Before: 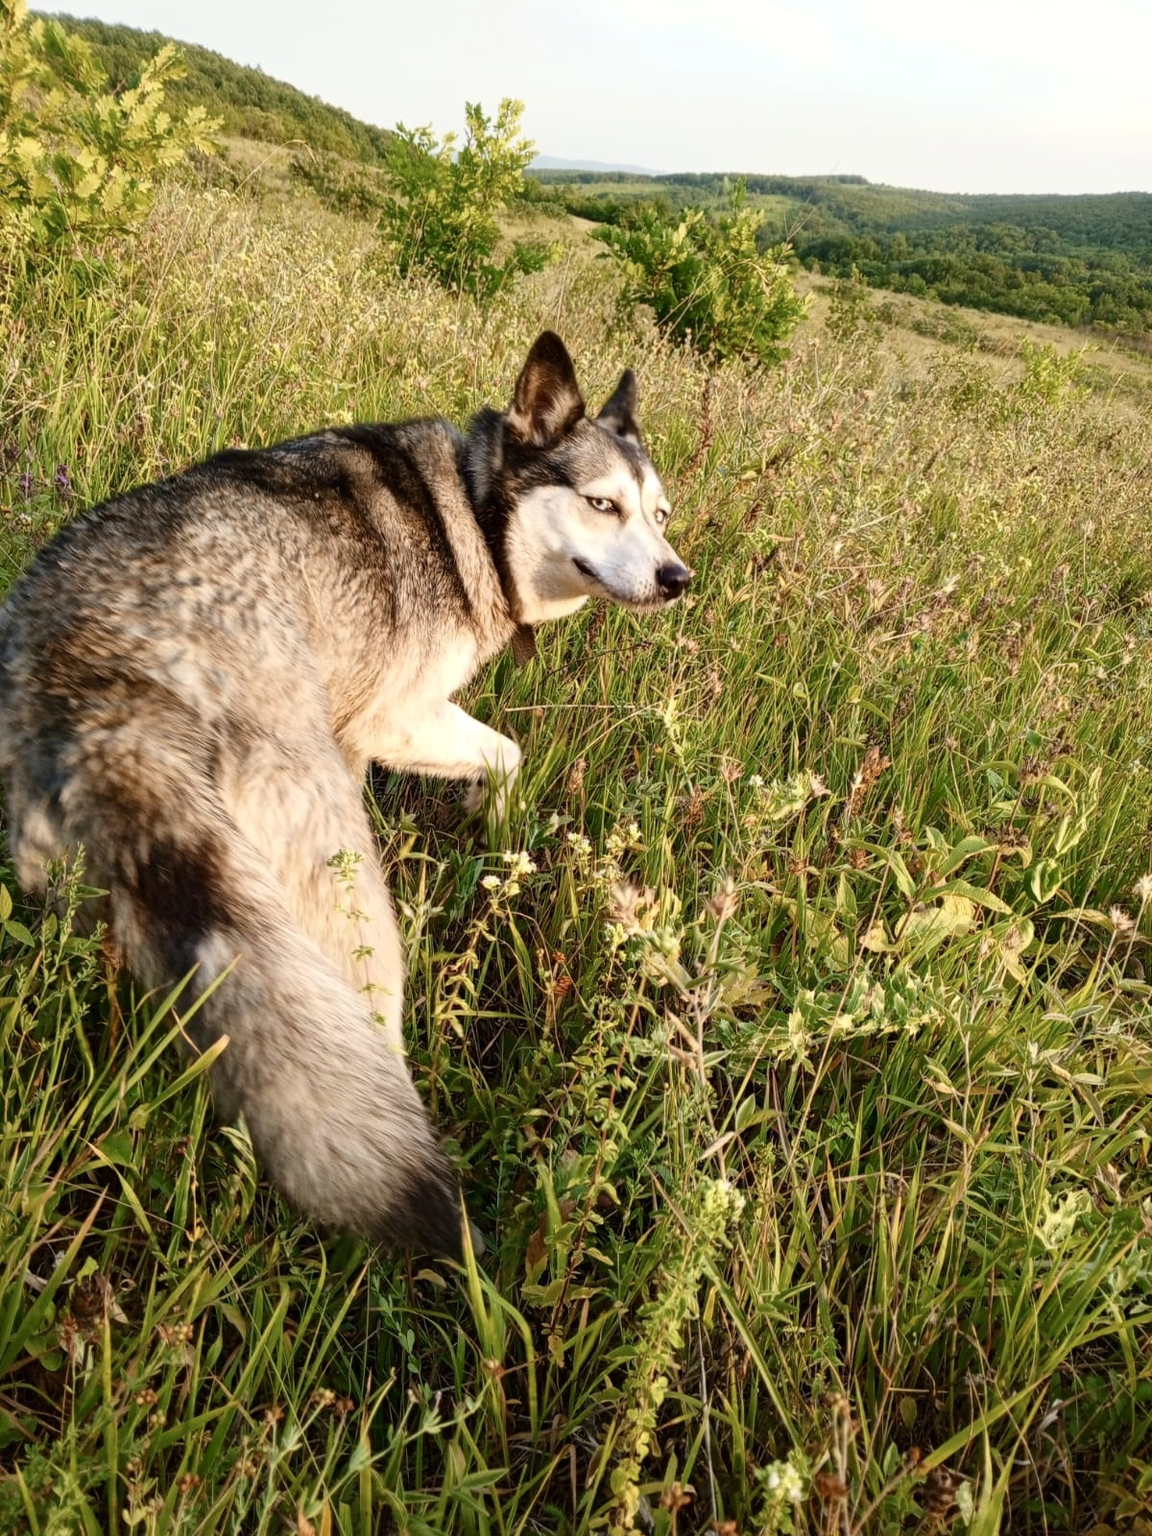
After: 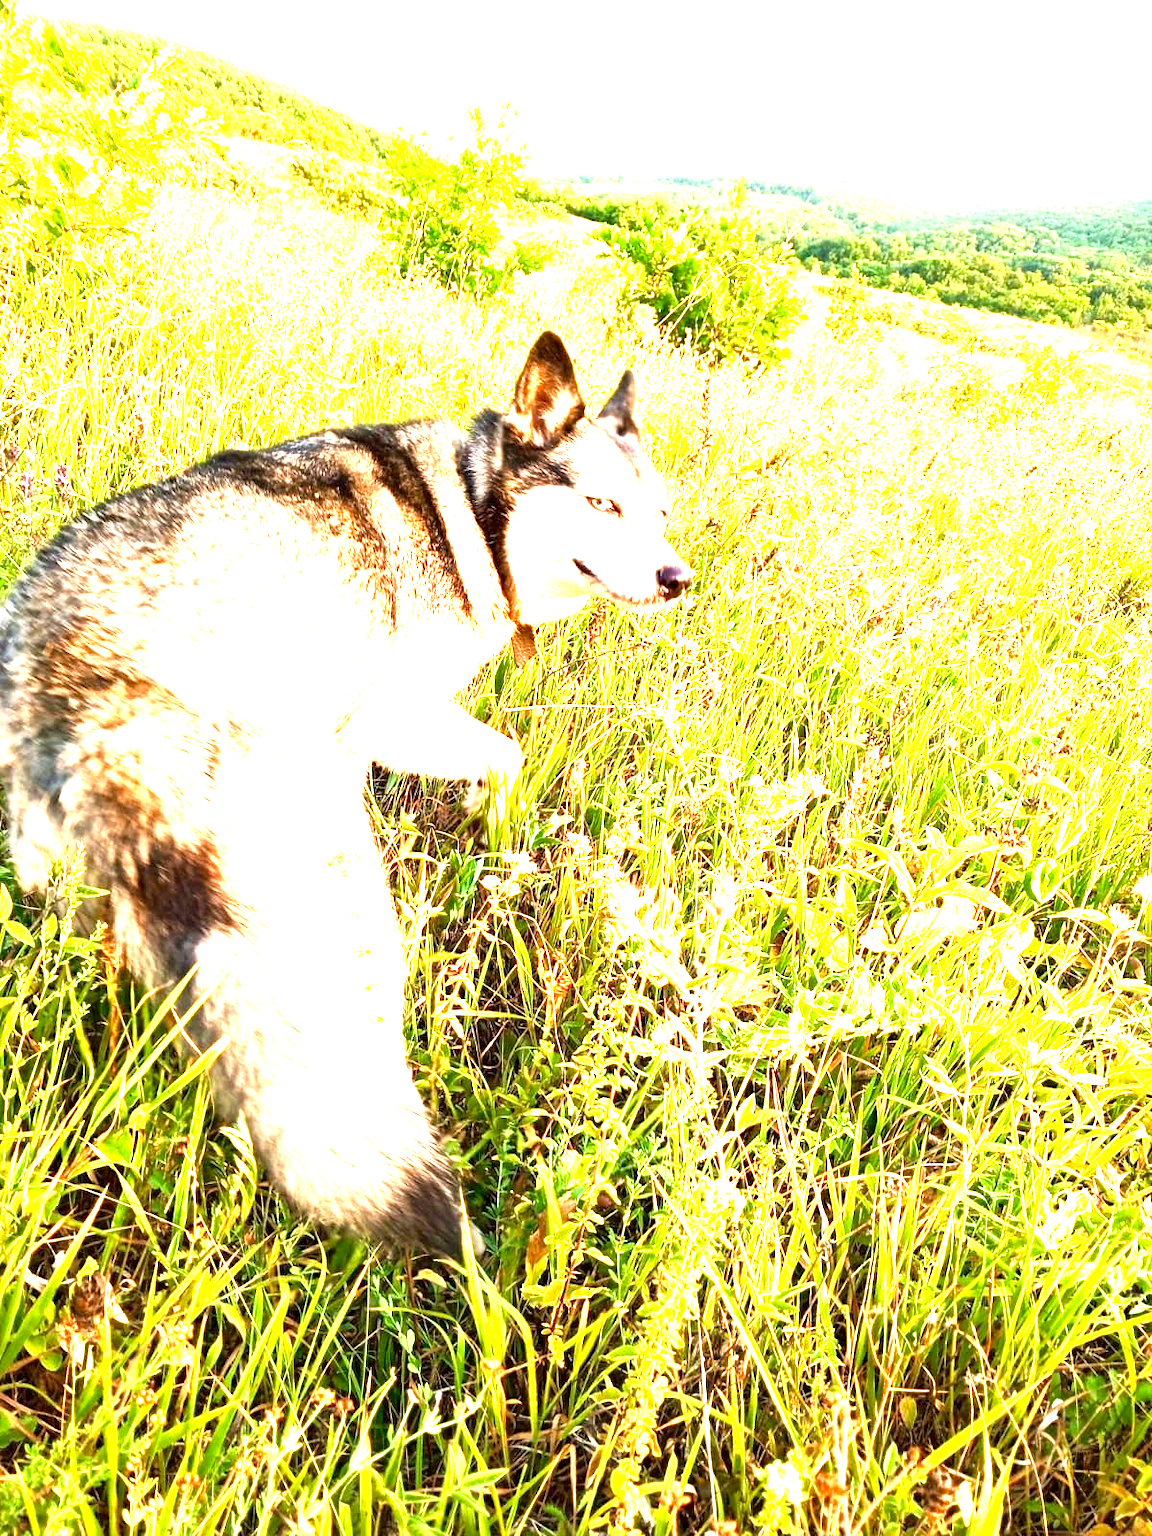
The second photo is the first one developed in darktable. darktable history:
exposure: black level correction 0.001, exposure 2.647 EV, compensate highlight preservation false
tone equalizer: -8 EV -0.388 EV, -7 EV -0.359 EV, -6 EV -0.296 EV, -5 EV -0.255 EV, -3 EV 0.249 EV, -2 EV 0.335 EV, -1 EV 0.378 EV, +0 EV 0.394 EV, mask exposure compensation -0.502 EV
